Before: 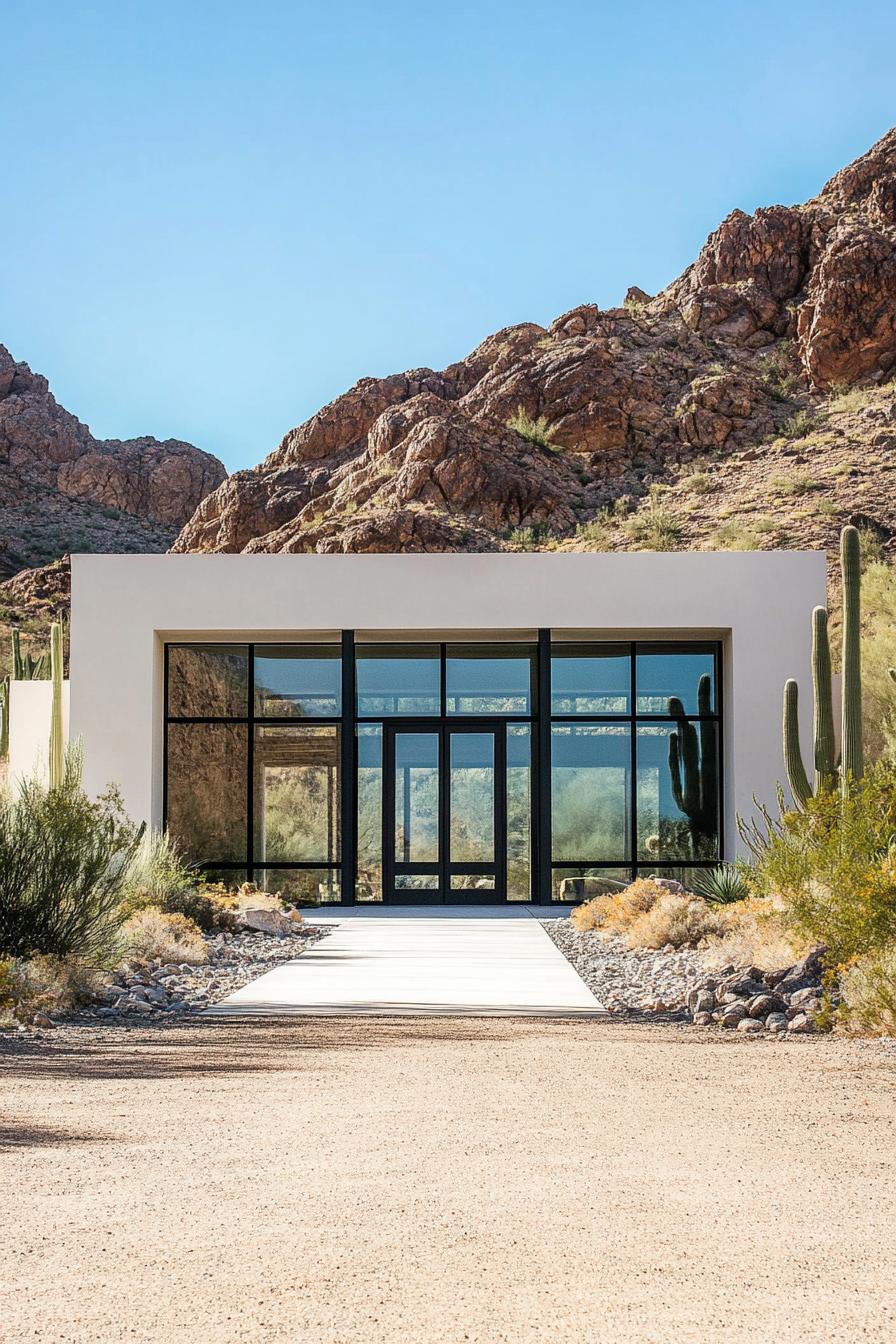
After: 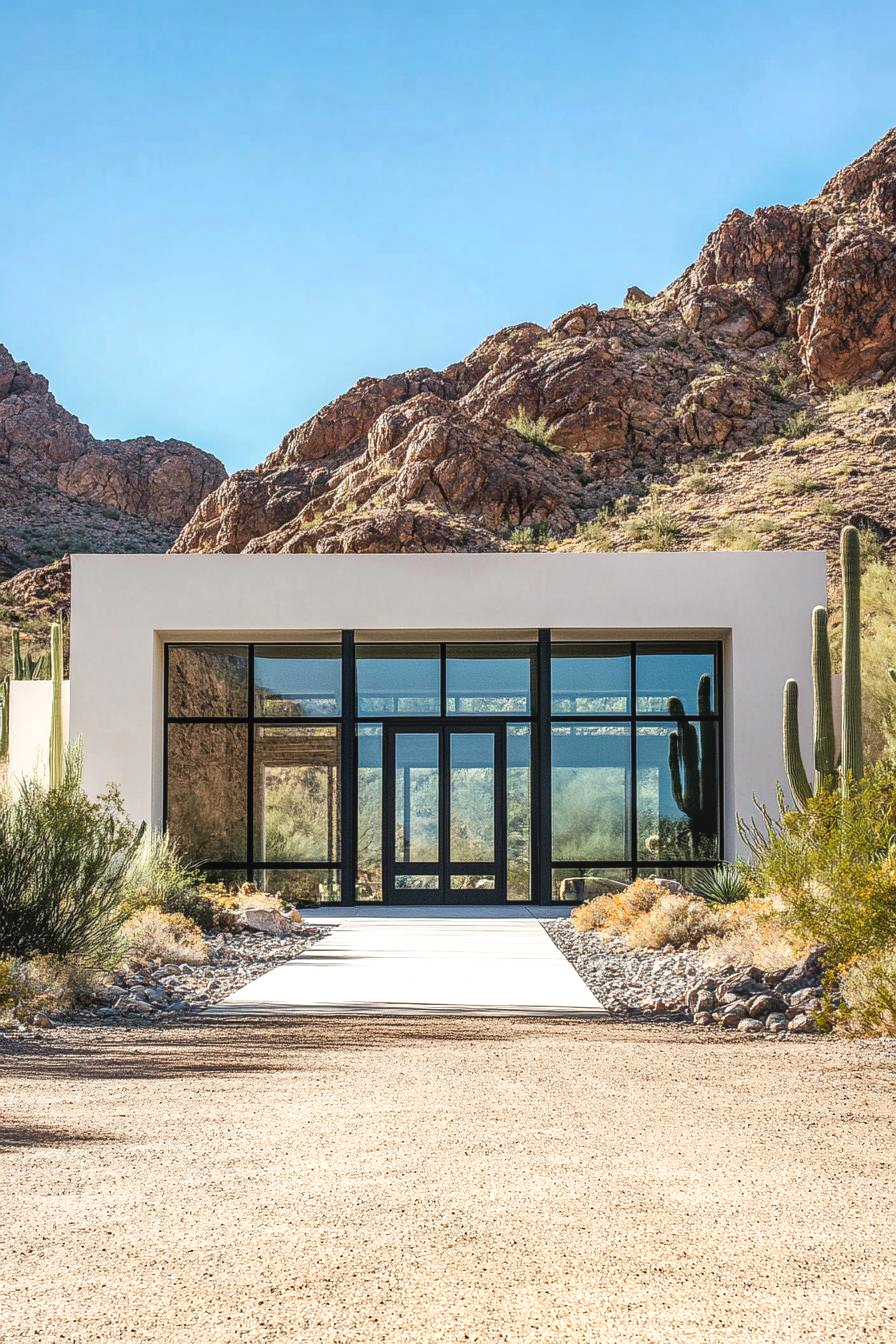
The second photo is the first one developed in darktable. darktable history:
shadows and highlights: radius 133.19, soften with gaussian
exposure: exposure 0.228 EV, compensate exposure bias true, compensate highlight preservation false
local contrast: detail 109%
